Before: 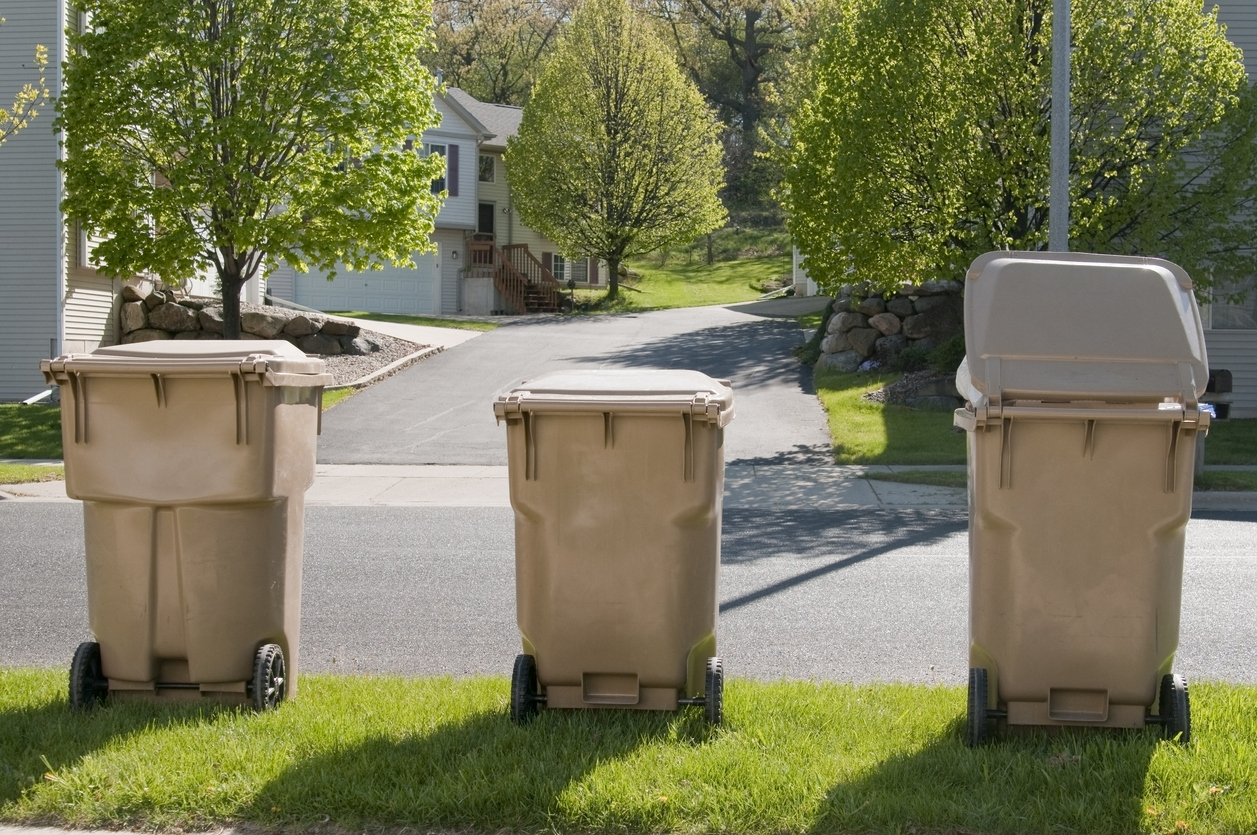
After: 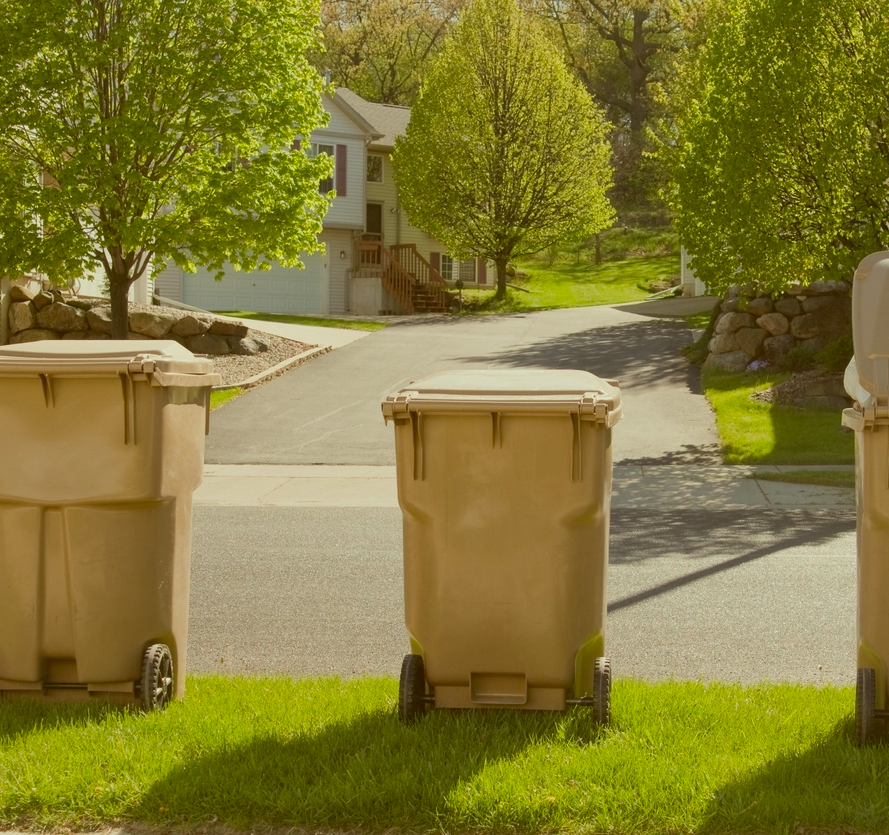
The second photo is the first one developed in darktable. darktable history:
color correction: highlights a* -5.94, highlights b* 9.48, shadows a* 10.12, shadows b* 23.94
crop and rotate: left 9.061%, right 20.142%
velvia: strength 15%
contrast brightness saturation: contrast -0.19, saturation 0.19
